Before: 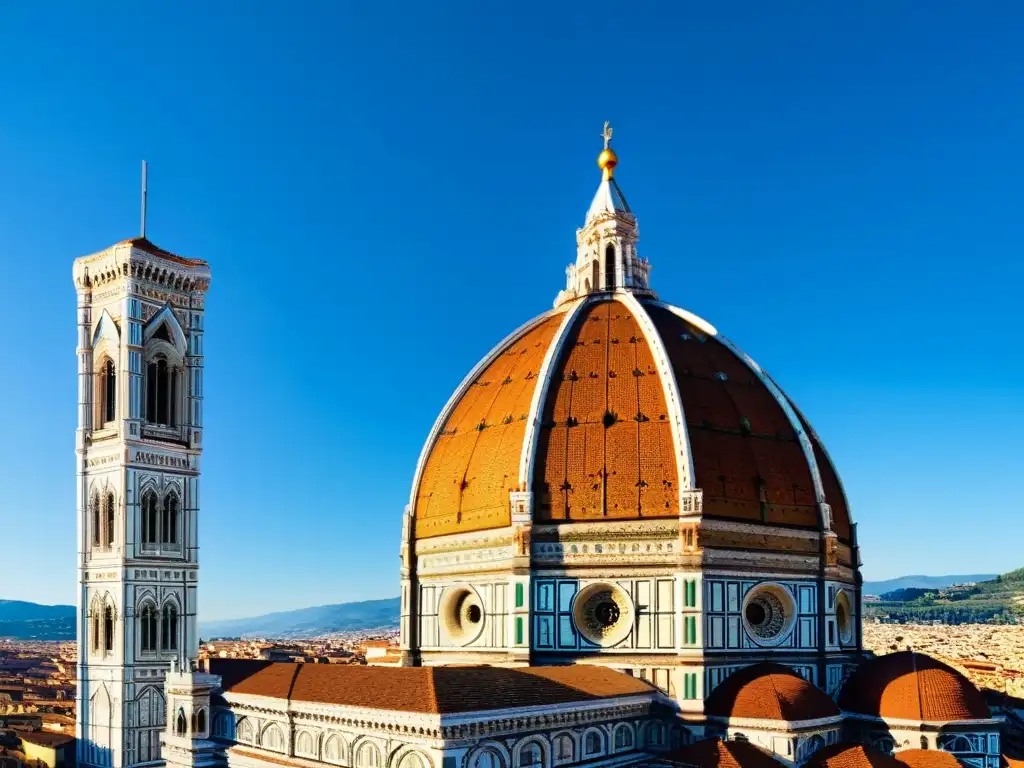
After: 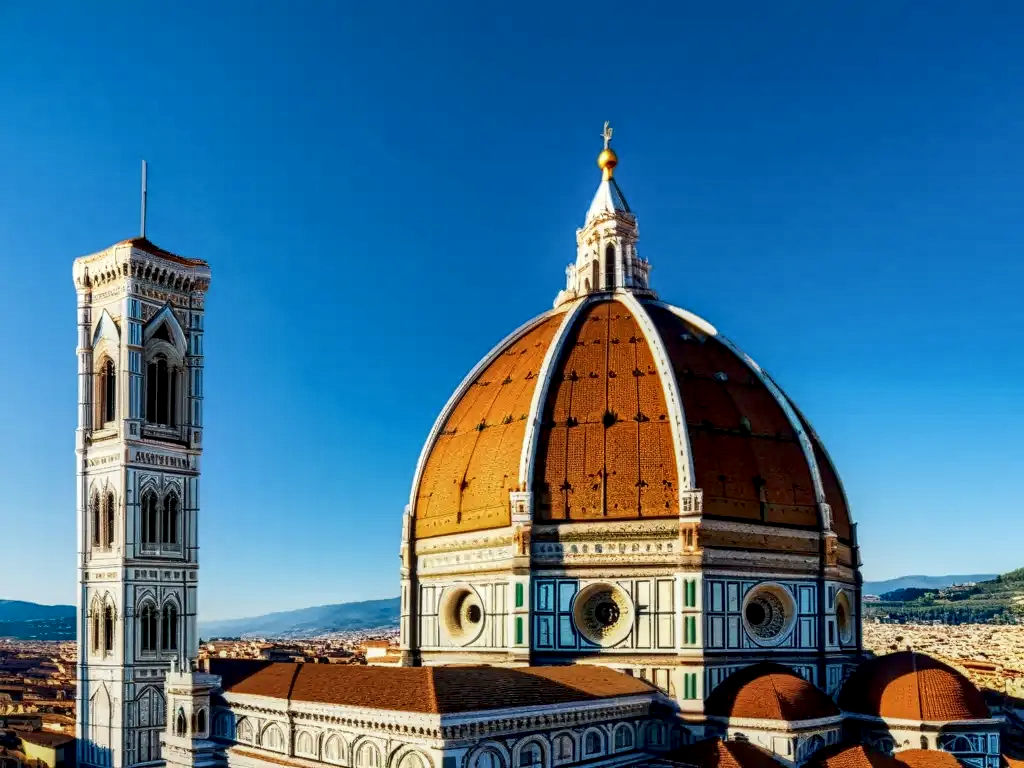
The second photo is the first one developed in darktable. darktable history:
local contrast: detail 150%
tone equalizer: -8 EV 0.242 EV, -7 EV 0.404 EV, -6 EV 0.415 EV, -5 EV 0.221 EV, -3 EV -0.281 EV, -2 EV -0.424 EV, -1 EV -0.439 EV, +0 EV -0.259 EV
